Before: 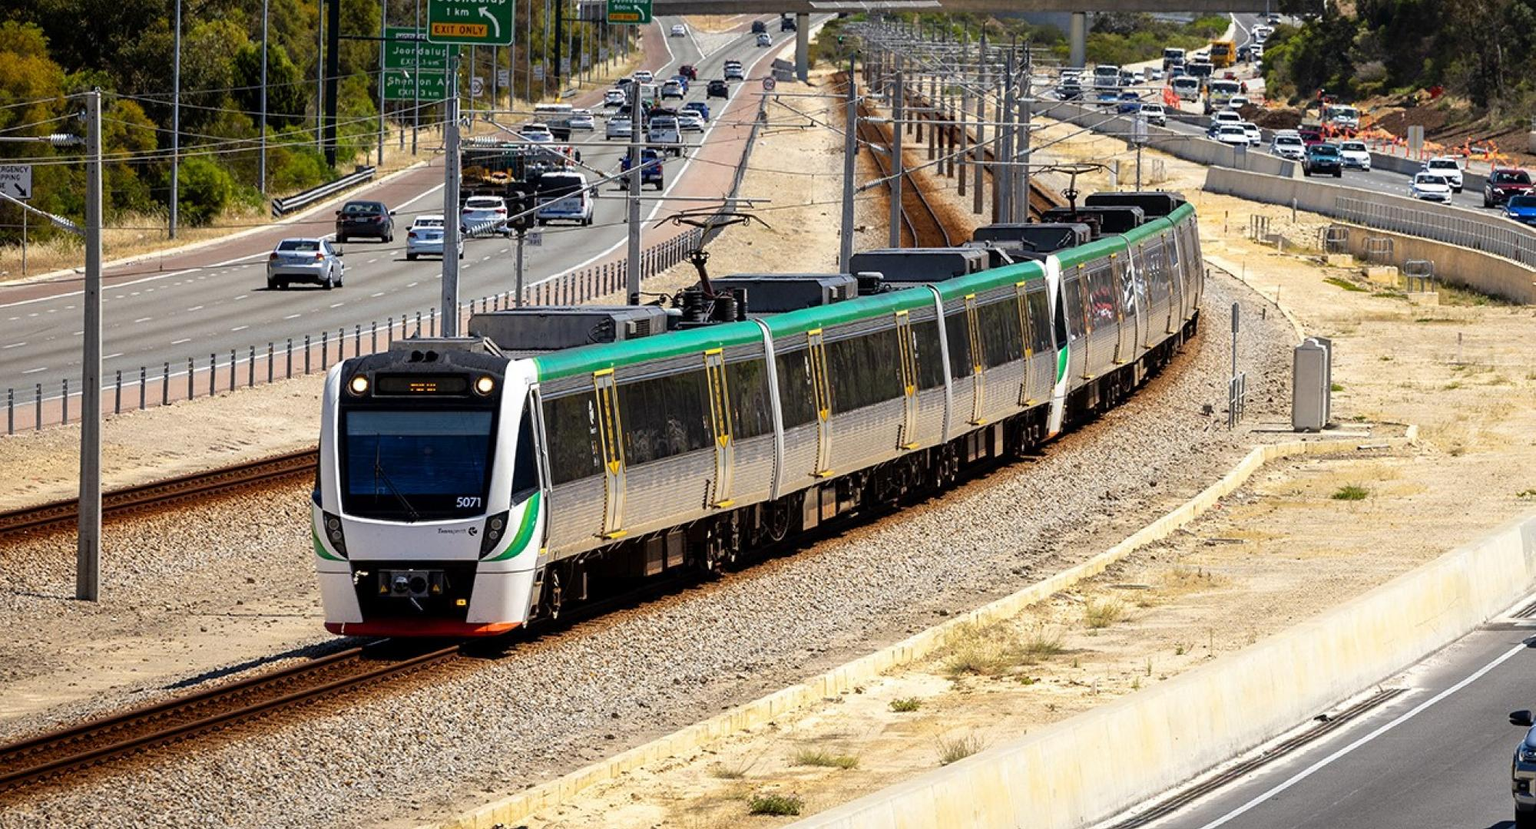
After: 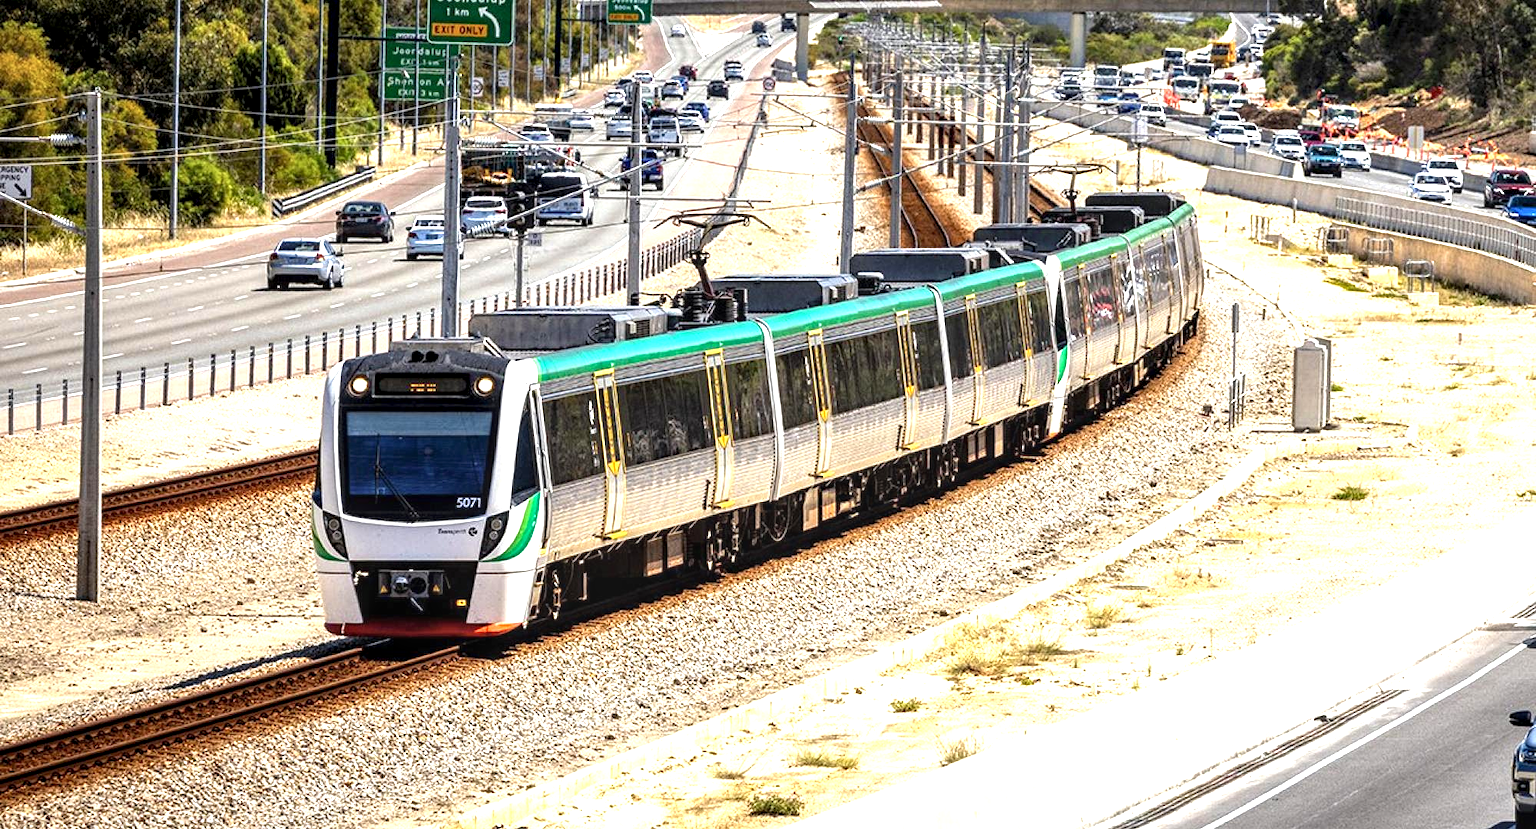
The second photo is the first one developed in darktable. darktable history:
local contrast: detail 150%
exposure: black level correction 0, exposure 1 EV, compensate highlight preservation false
